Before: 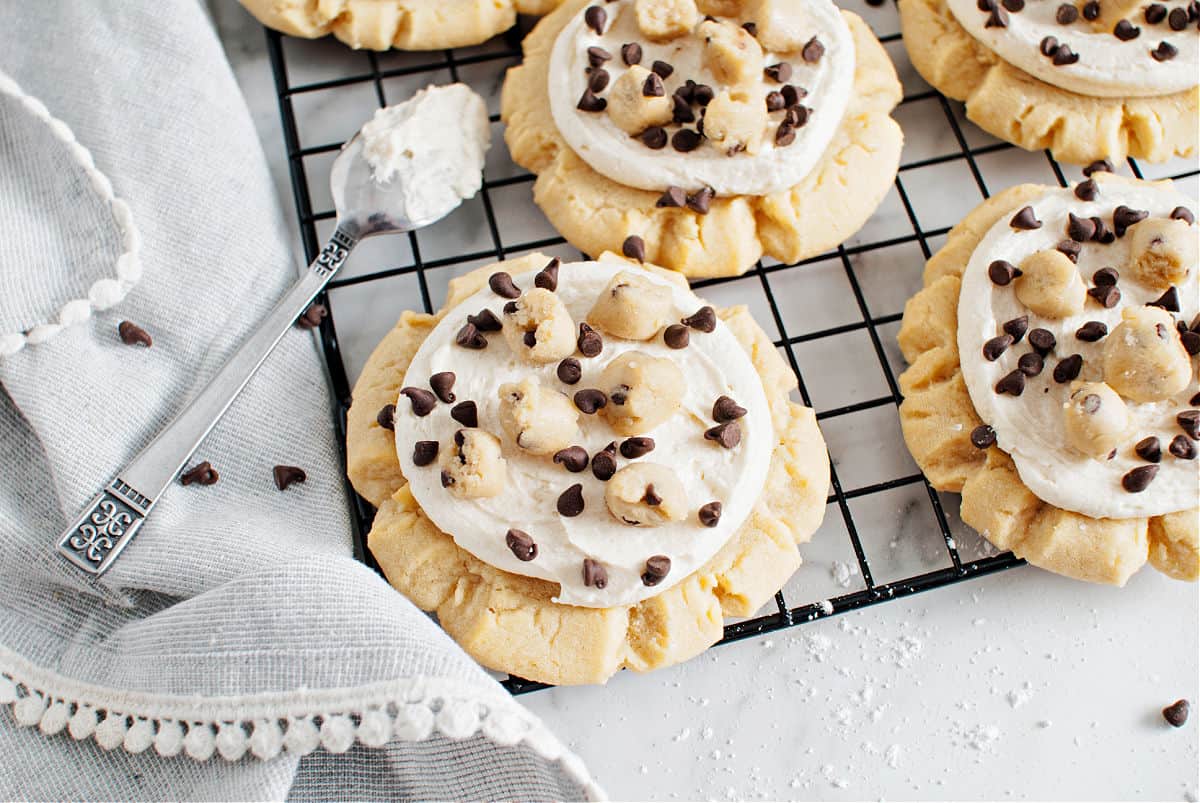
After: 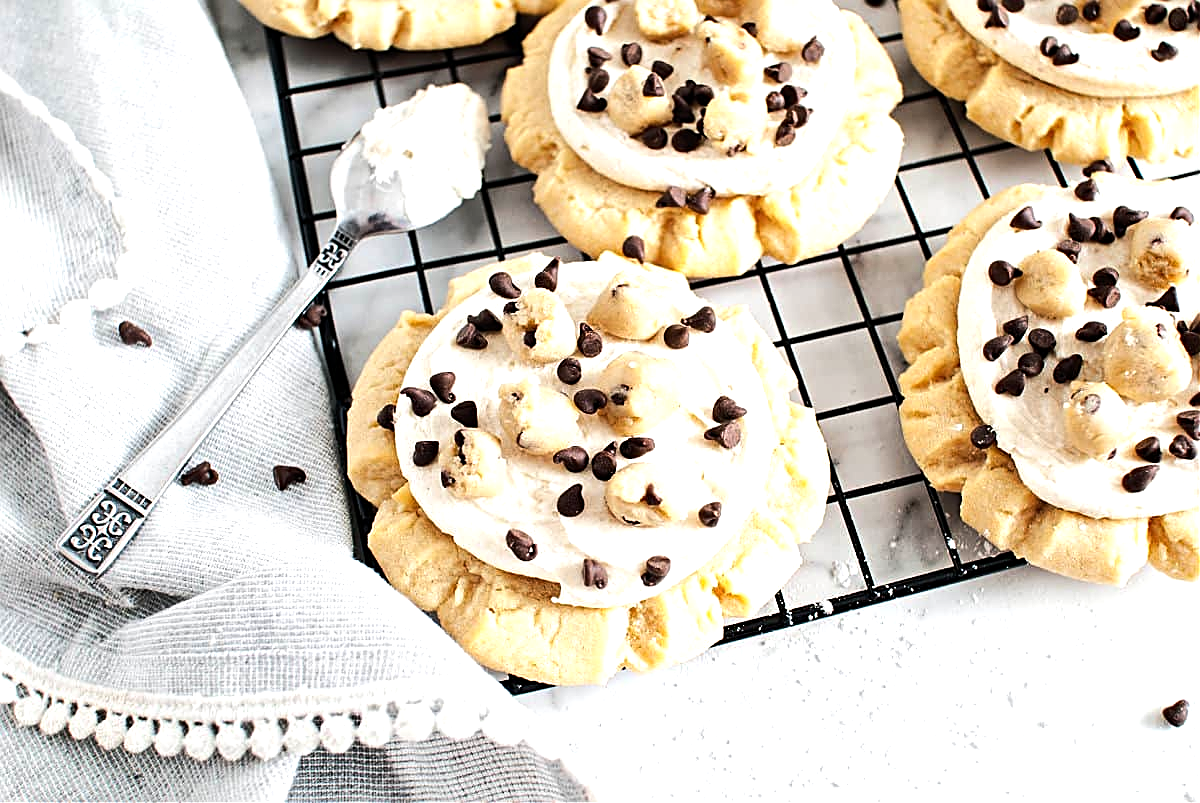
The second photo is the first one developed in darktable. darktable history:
sharpen: on, module defaults
tone equalizer: -8 EV -0.75 EV, -7 EV -0.7 EV, -6 EV -0.6 EV, -5 EV -0.4 EV, -3 EV 0.4 EV, -2 EV 0.6 EV, -1 EV 0.7 EV, +0 EV 0.75 EV, edges refinement/feathering 500, mask exposure compensation -1.57 EV, preserve details no
